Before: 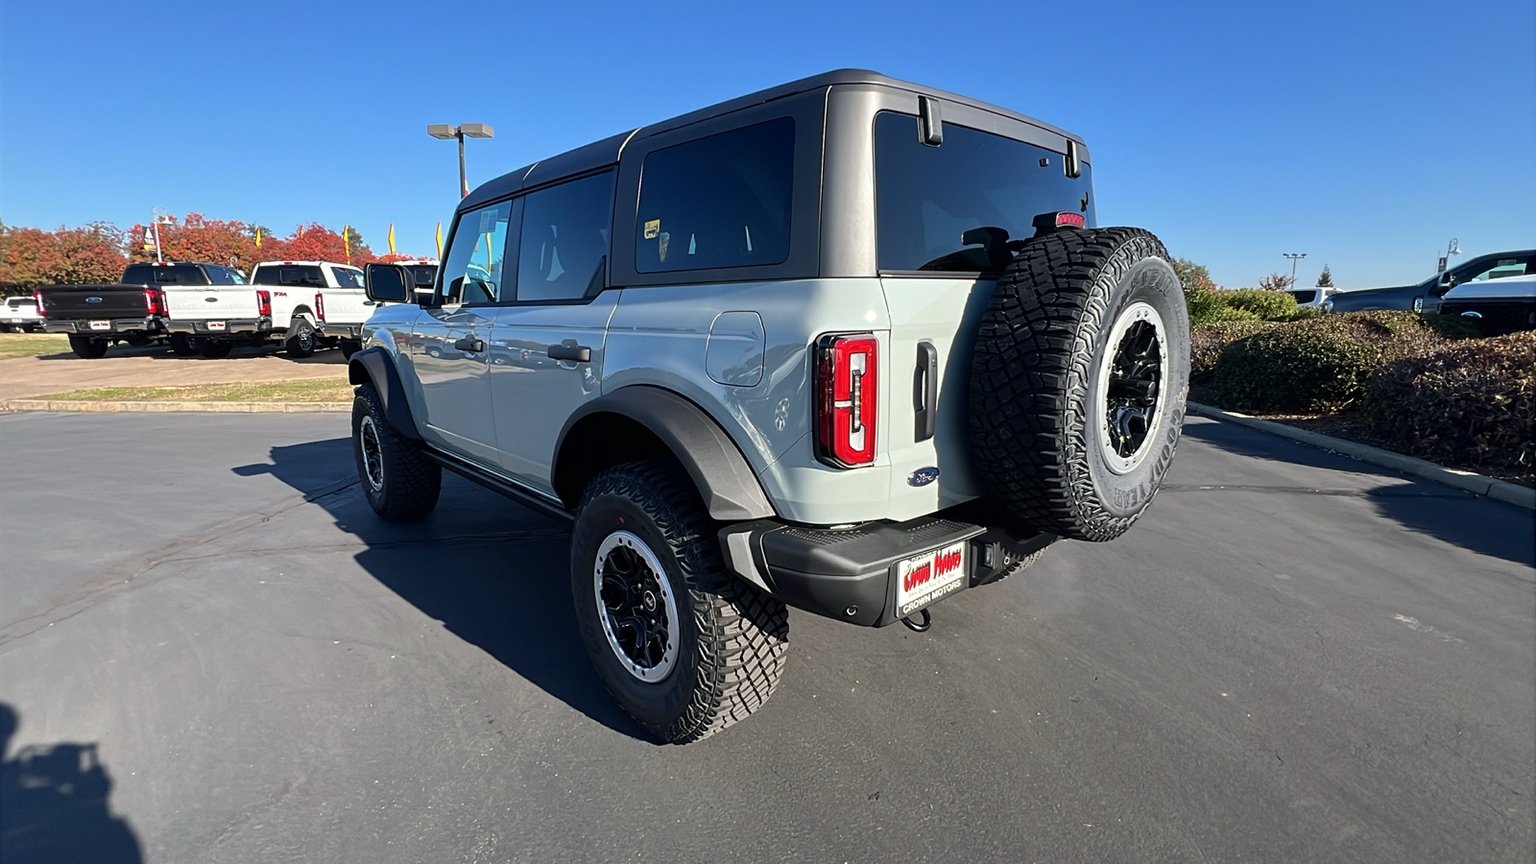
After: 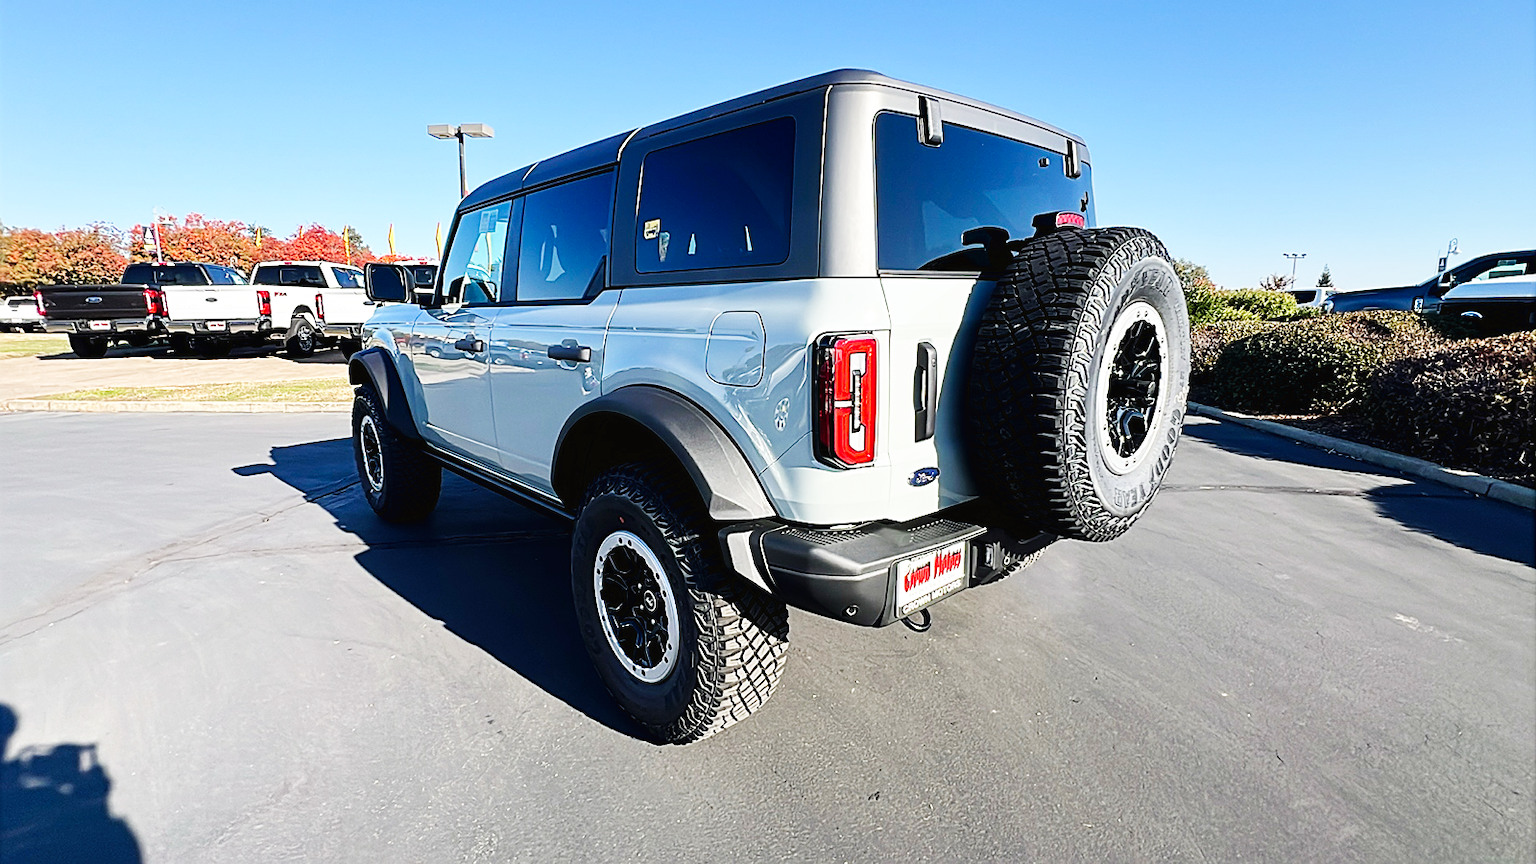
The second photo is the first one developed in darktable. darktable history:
base curve: curves: ch0 [(0, 0.003) (0.001, 0.002) (0.006, 0.004) (0.02, 0.022) (0.048, 0.086) (0.094, 0.234) (0.162, 0.431) (0.258, 0.629) (0.385, 0.8) (0.548, 0.918) (0.751, 0.988) (1, 1)], preserve colors none
sharpen: on, module defaults
exposure: exposure -0.177 EV, compensate highlight preservation false
